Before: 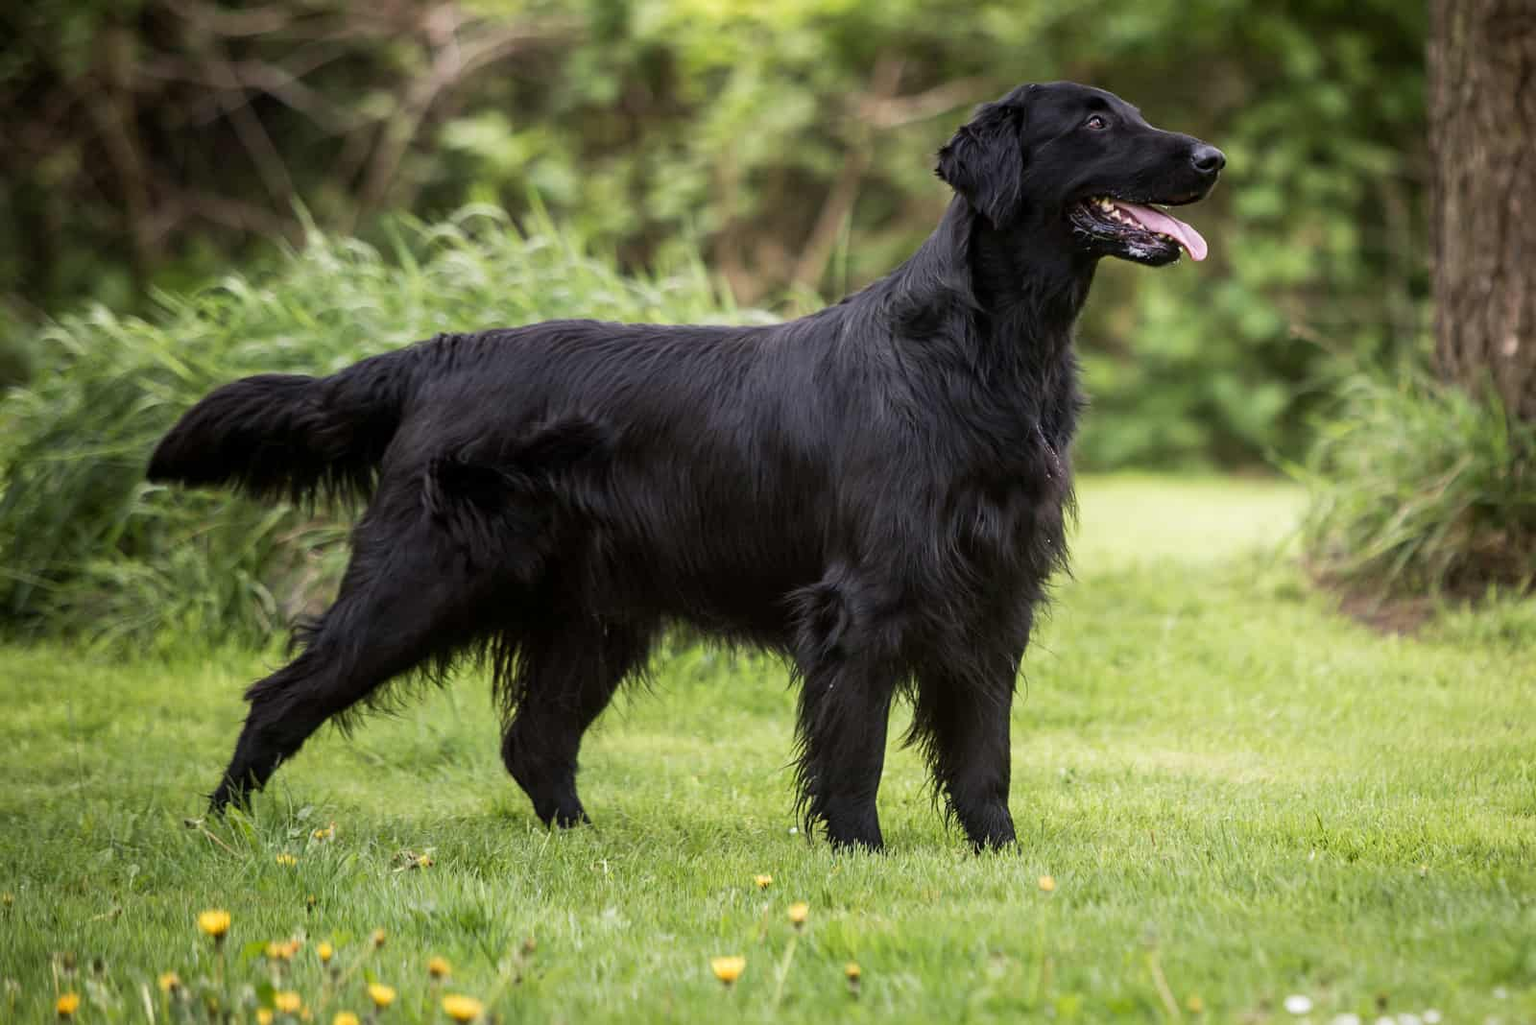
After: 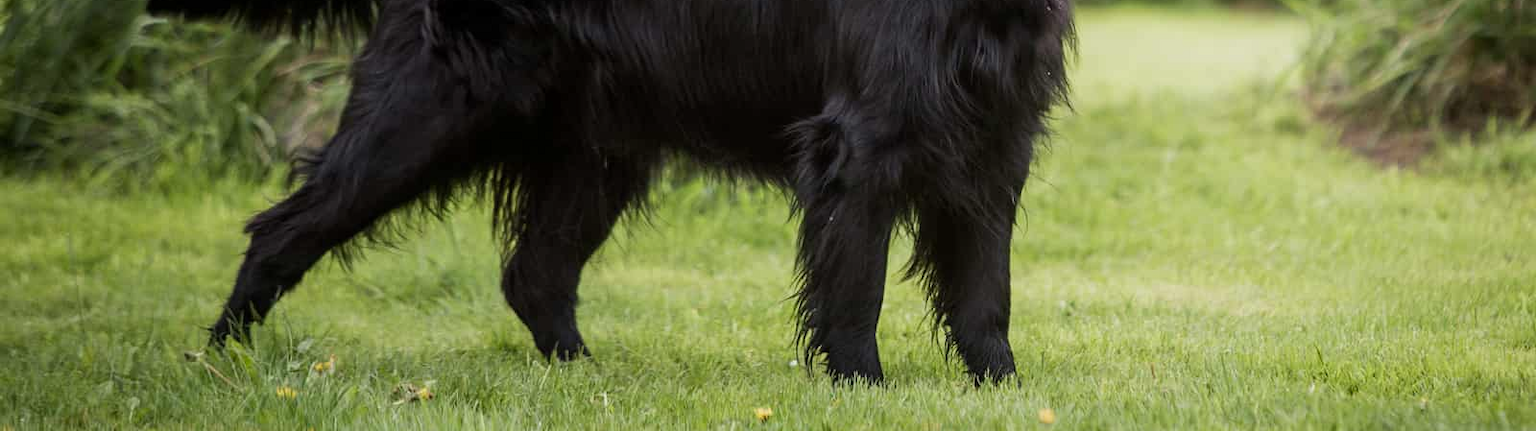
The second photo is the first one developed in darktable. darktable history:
crop: top 45.662%, bottom 12.274%
exposure: exposure -0.262 EV, compensate highlight preservation false
